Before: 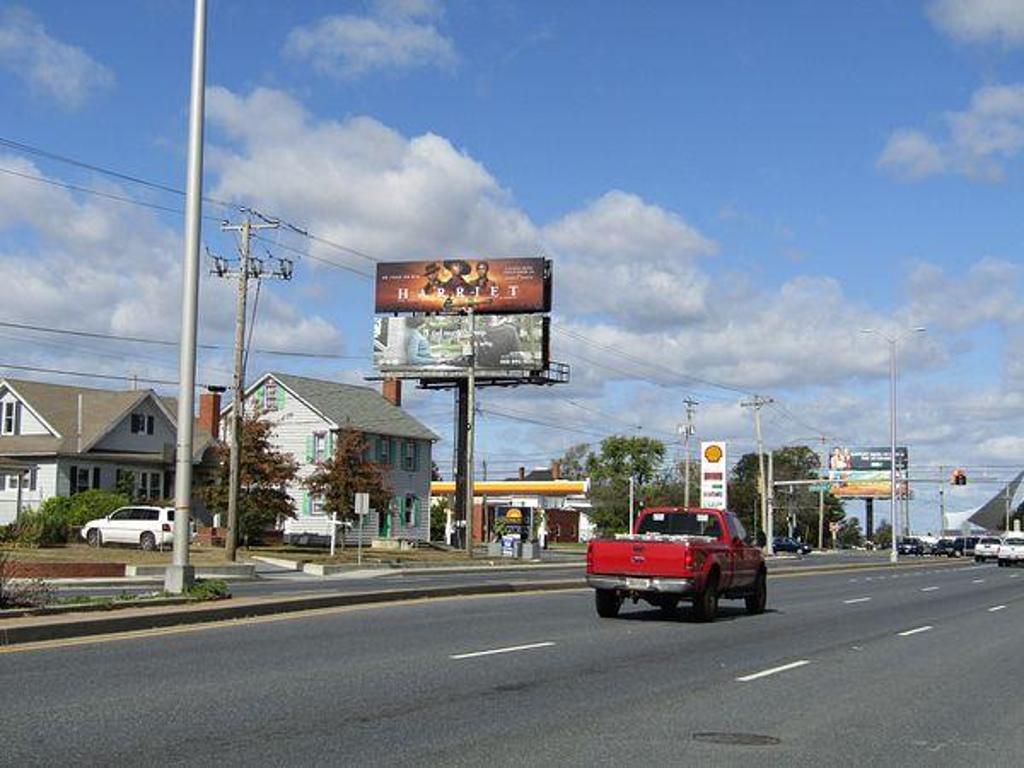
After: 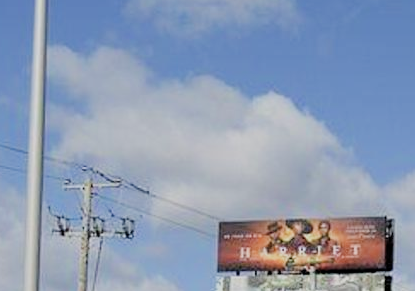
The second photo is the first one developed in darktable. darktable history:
exposure: exposure 0.258 EV, compensate highlight preservation false
crop: left 15.452%, top 5.459%, right 43.956%, bottom 56.62%
filmic rgb: black relative exposure -6.98 EV, white relative exposure 5.63 EV, hardness 2.86
